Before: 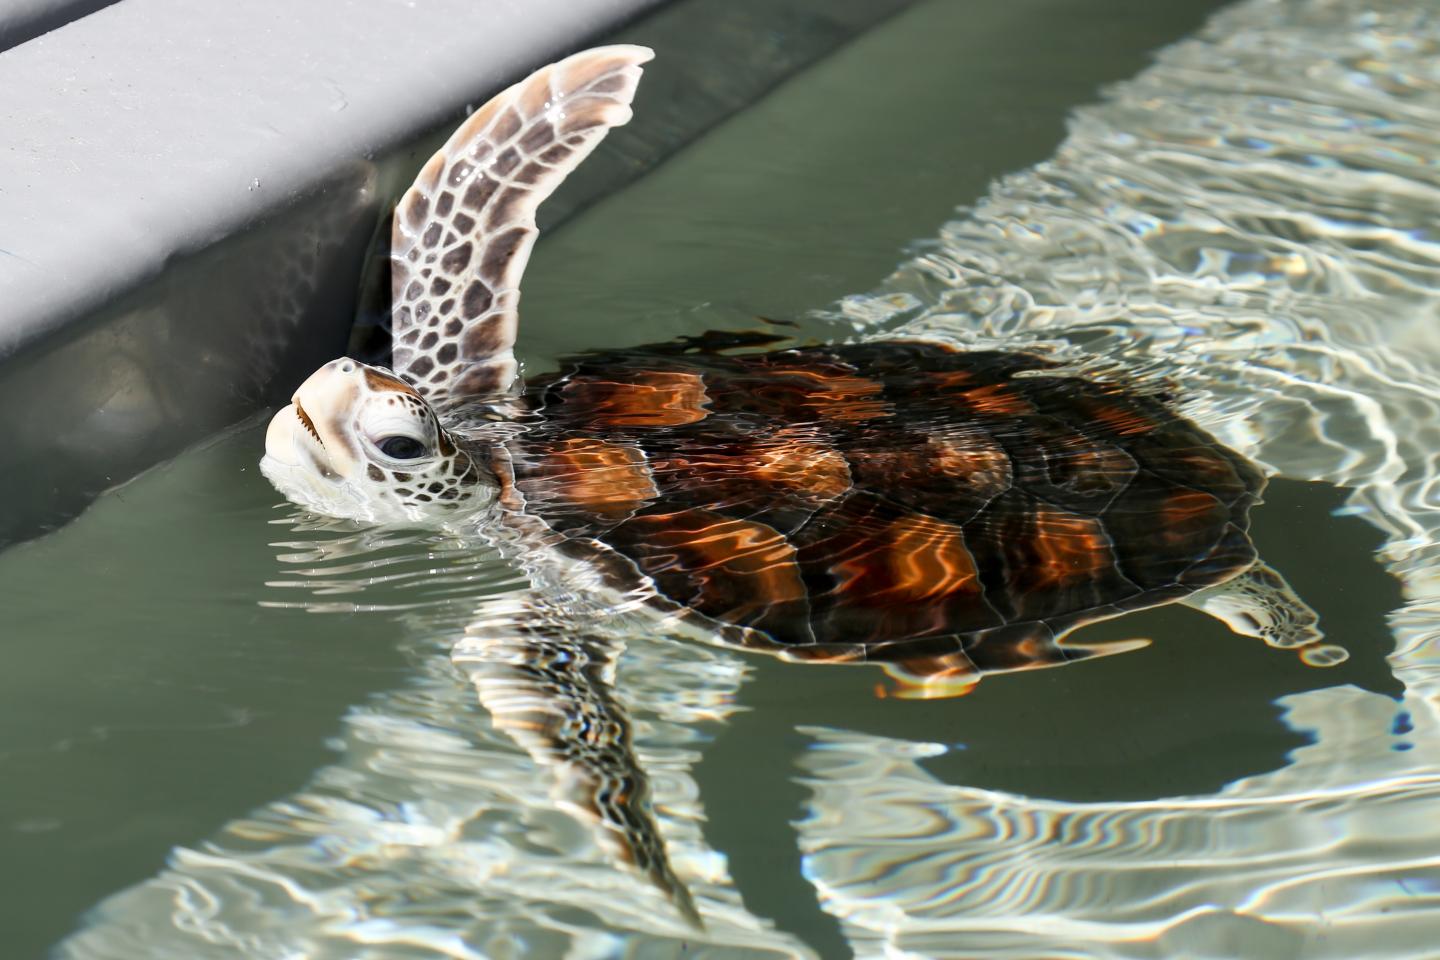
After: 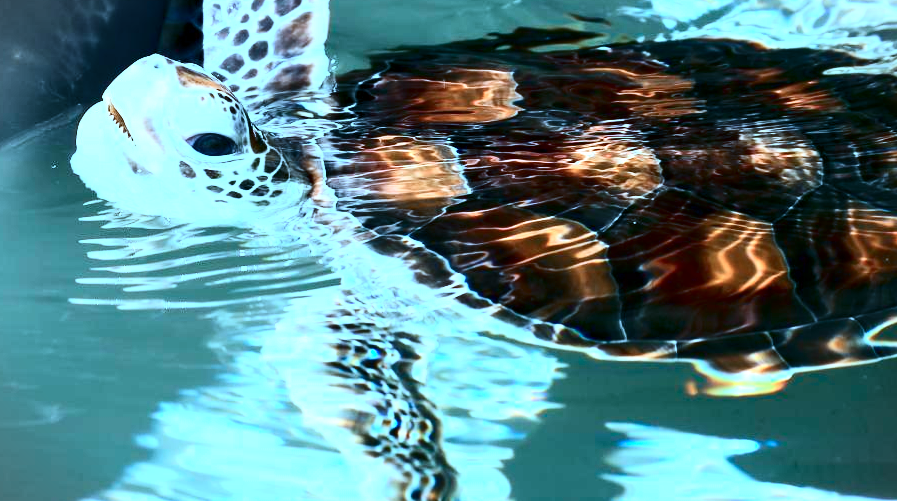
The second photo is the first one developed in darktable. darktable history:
crop: left 13.15%, top 31.618%, right 24.539%, bottom 16.061%
color calibration: illuminant custom, x 0.433, y 0.395, temperature 3084.53 K
exposure: exposure 1 EV, compensate highlight preservation false
contrast brightness saturation: contrast 0.291
vignetting: fall-off start 100.95%, width/height ratio 1.308
